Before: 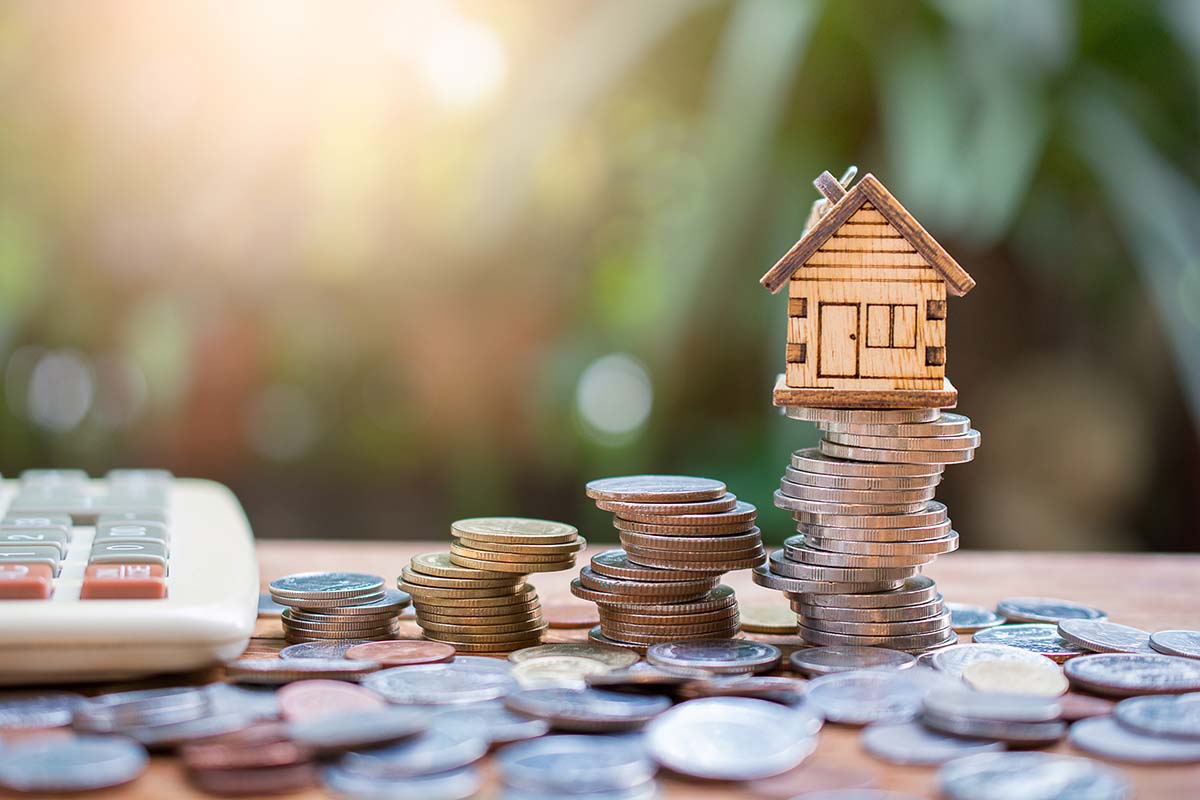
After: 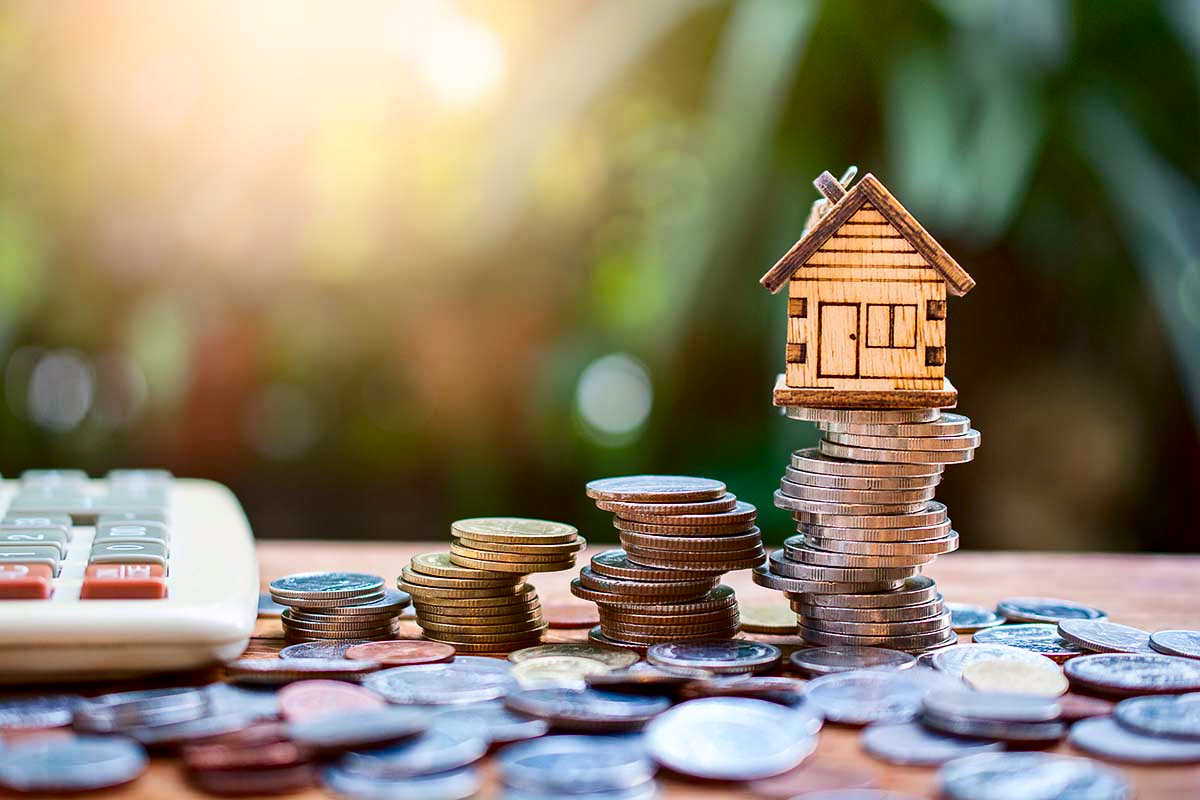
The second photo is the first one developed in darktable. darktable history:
contrast brightness saturation: contrast 0.211, brightness -0.107, saturation 0.208
haze removal: compatibility mode true, adaptive false
